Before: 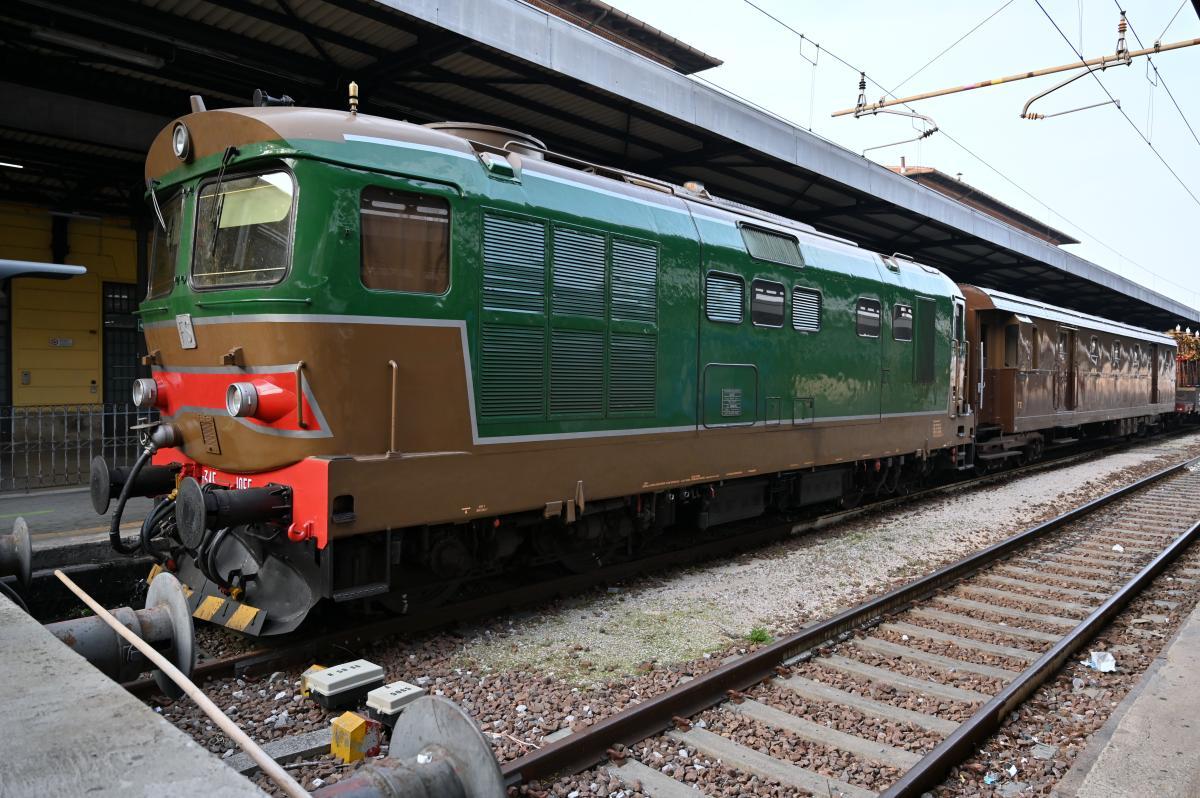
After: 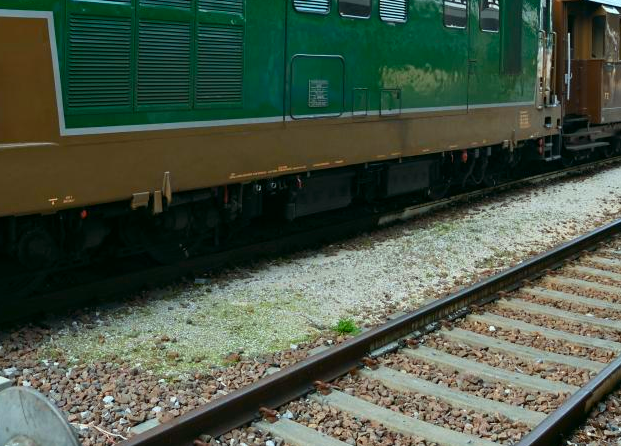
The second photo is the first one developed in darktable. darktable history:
crop: left 34.479%, top 38.822%, right 13.718%, bottom 5.172%
color correction: highlights a* -7.33, highlights b* 1.26, shadows a* -3.55, saturation 1.4
